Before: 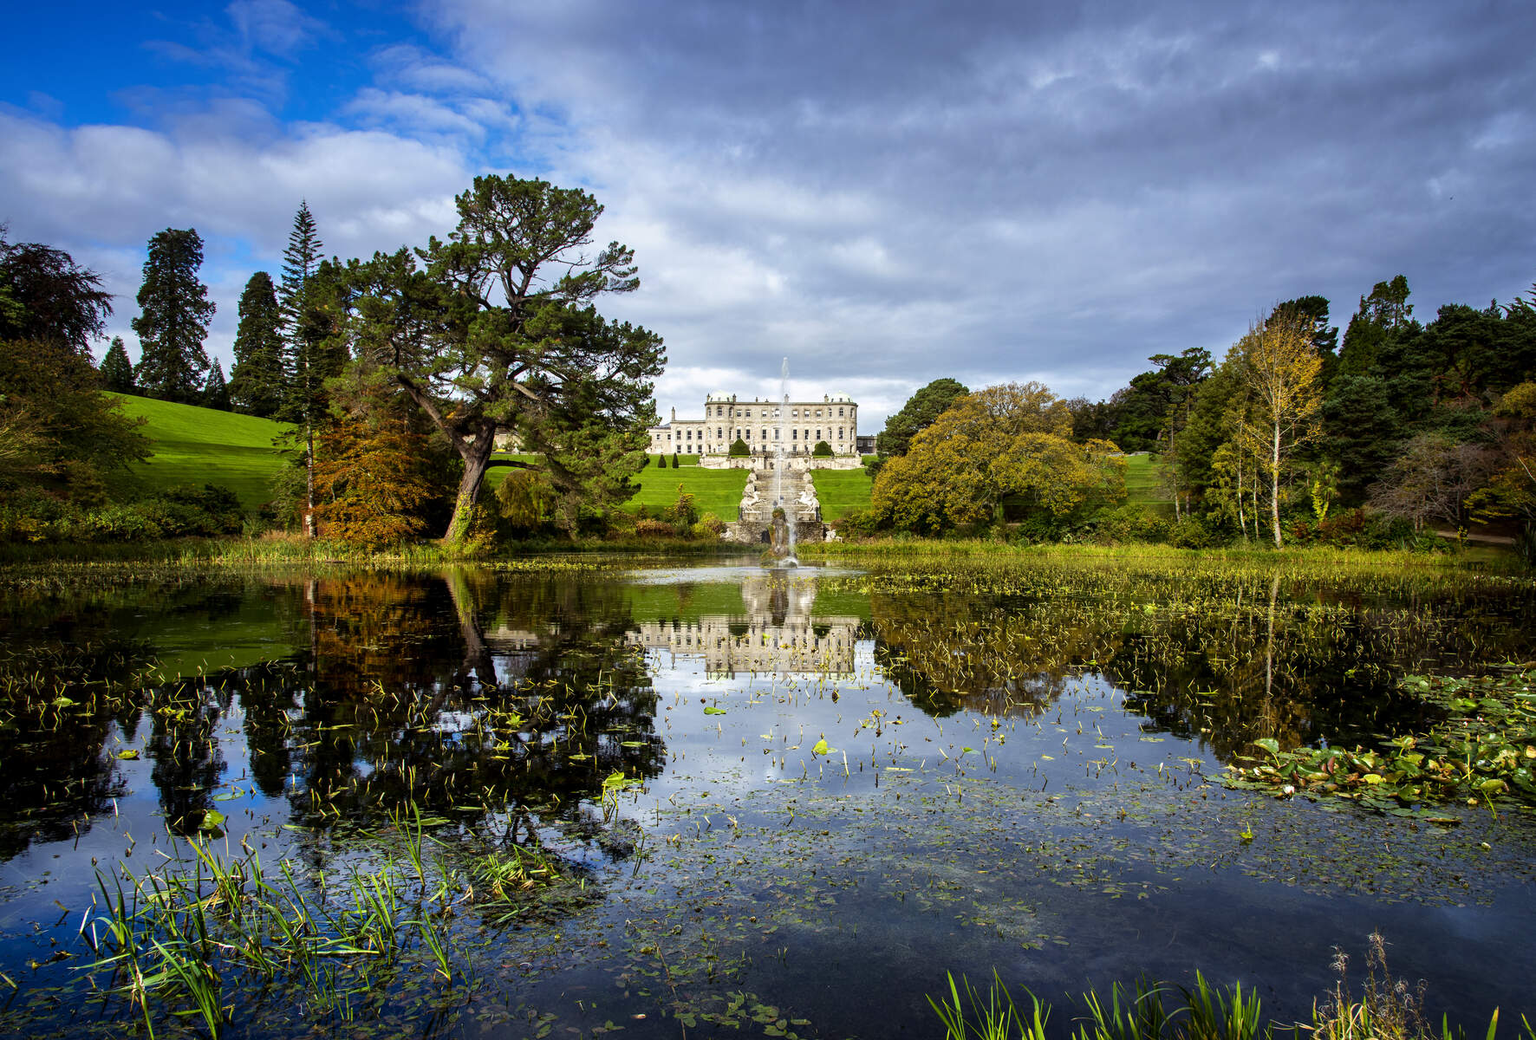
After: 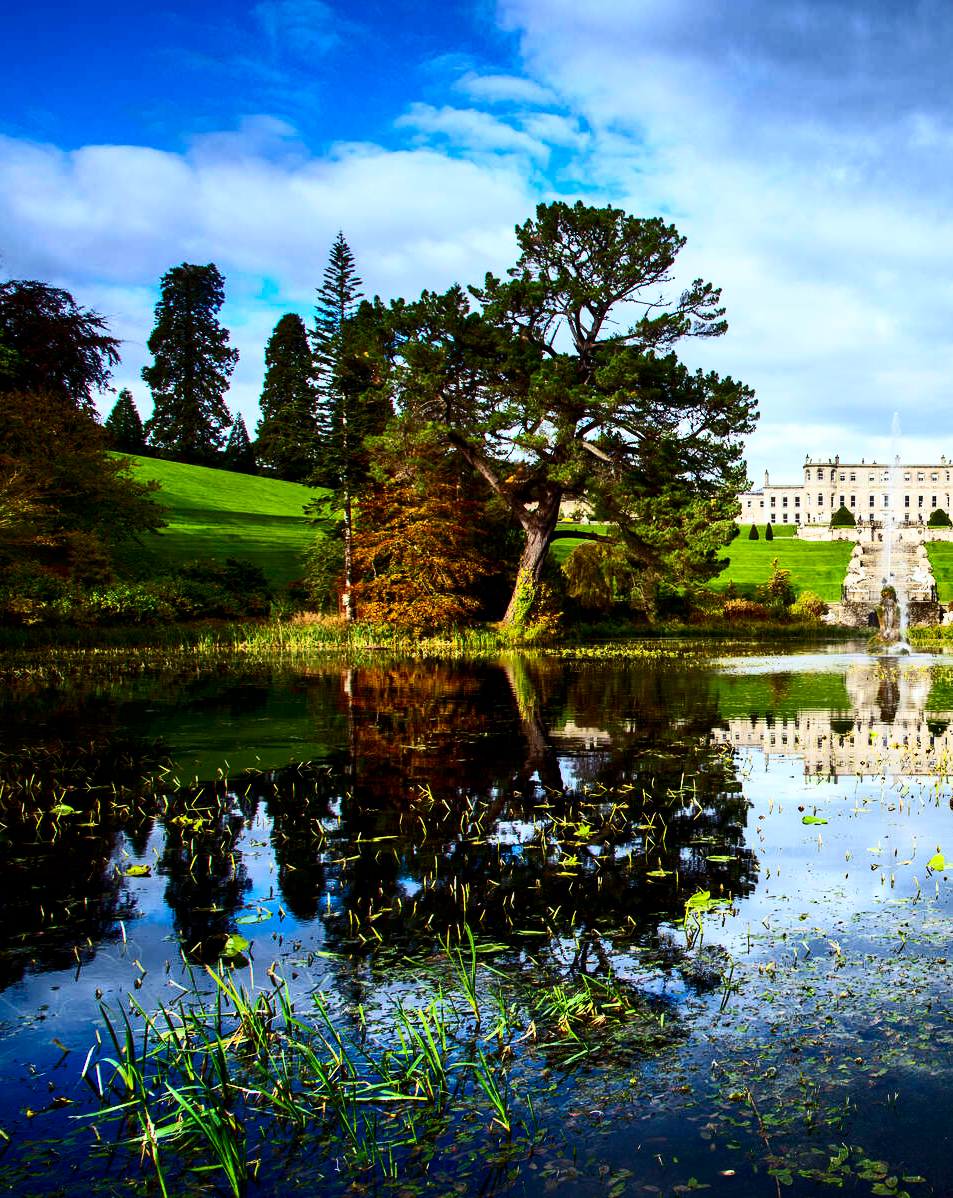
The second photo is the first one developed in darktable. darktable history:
crop: left 0.587%, right 45.588%, bottom 0.086%
tone equalizer: -7 EV 0.18 EV, -6 EV 0.12 EV, -5 EV 0.08 EV, -4 EV 0.04 EV, -2 EV -0.02 EV, -1 EV -0.04 EV, +0 EV -0.06 EV, luminance estimator HSV value / RGB max
contrast brightness saturation: contrast 0.4, brightness 0.1, saturation 0.21
white balance: red 0.976, blue 1.04
